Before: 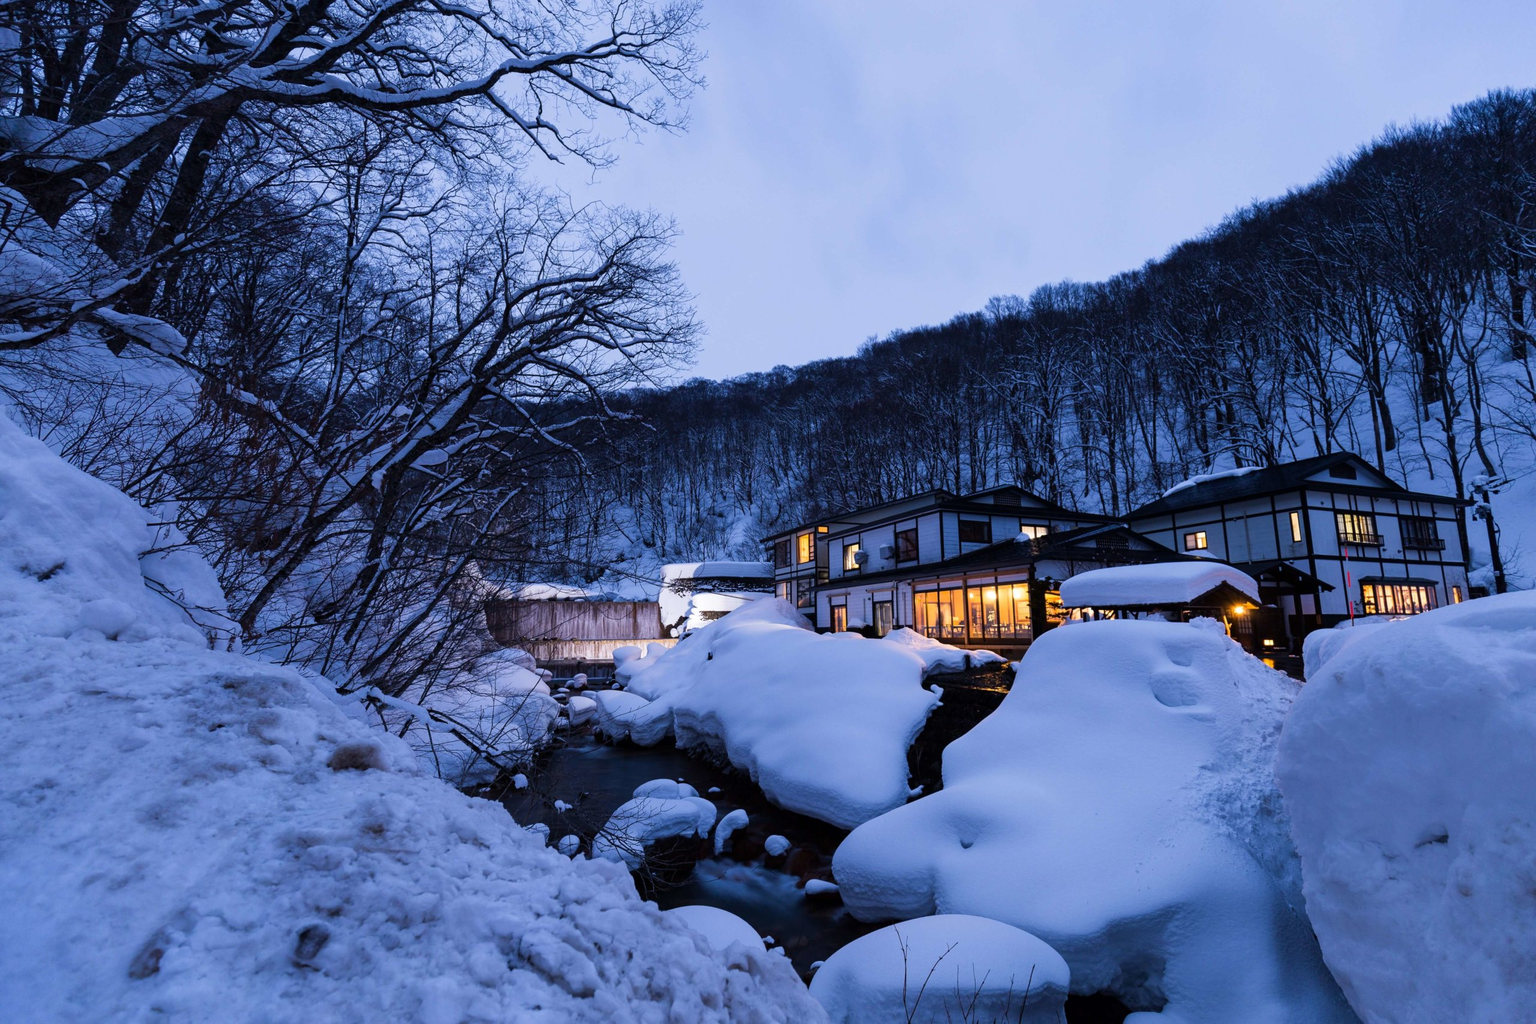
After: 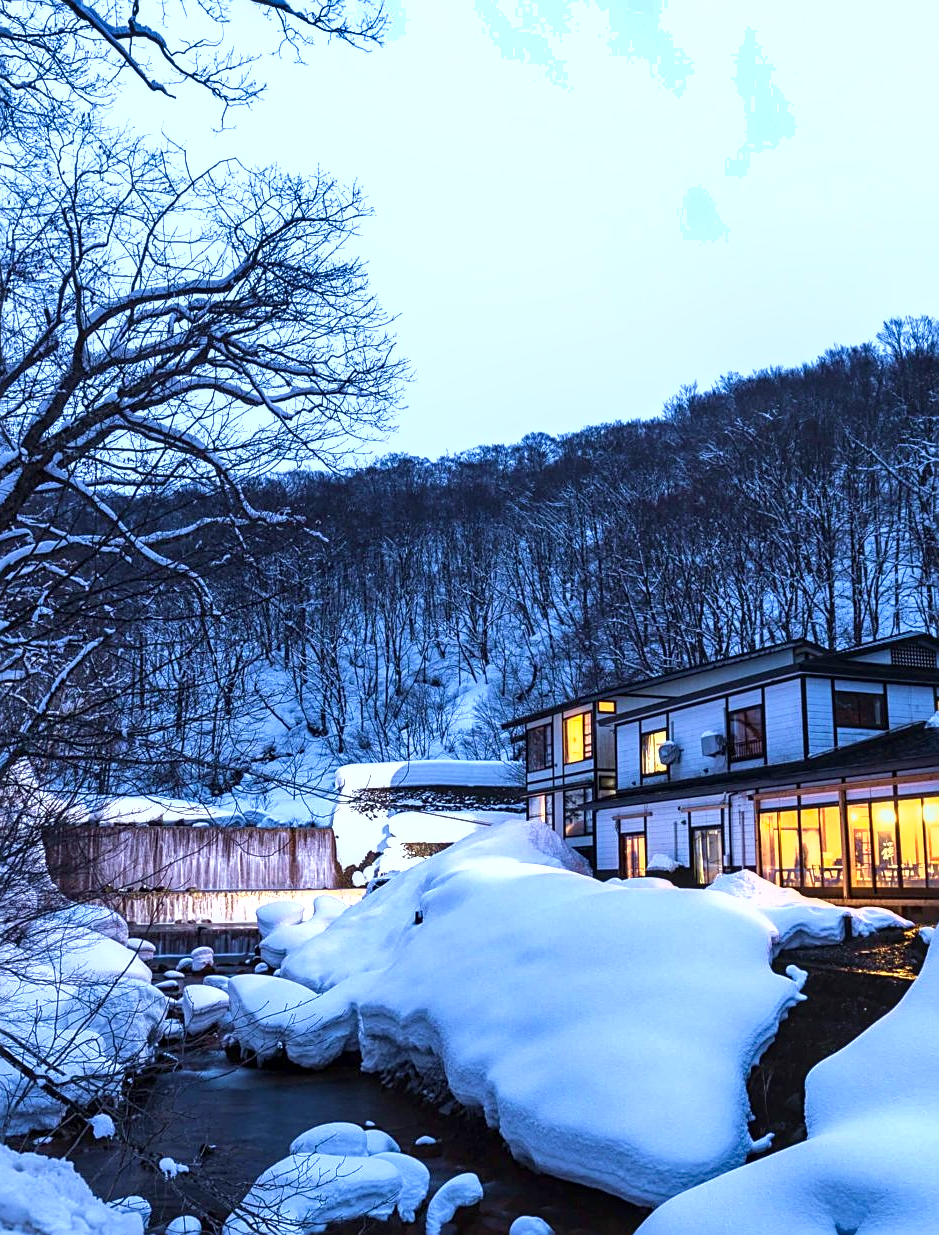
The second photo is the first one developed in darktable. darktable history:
velvia: on, module defaults
tone equalizer: edges refinement/feathering 500, mask exposure compensation -1.57 EV, preserve details no
crop and rotate: left 29.901%, top 10.353%, right 33.405%, bottom 17.258%
exposure: black level correction 0, exposure 1 EV, compensate highlight preservation false
local contrast: on, module defaults
color correction: highlights a* -6.65, highlights b* 0.53
shadows and highlights: soften with gaussian
sharpen: on, module defaults
